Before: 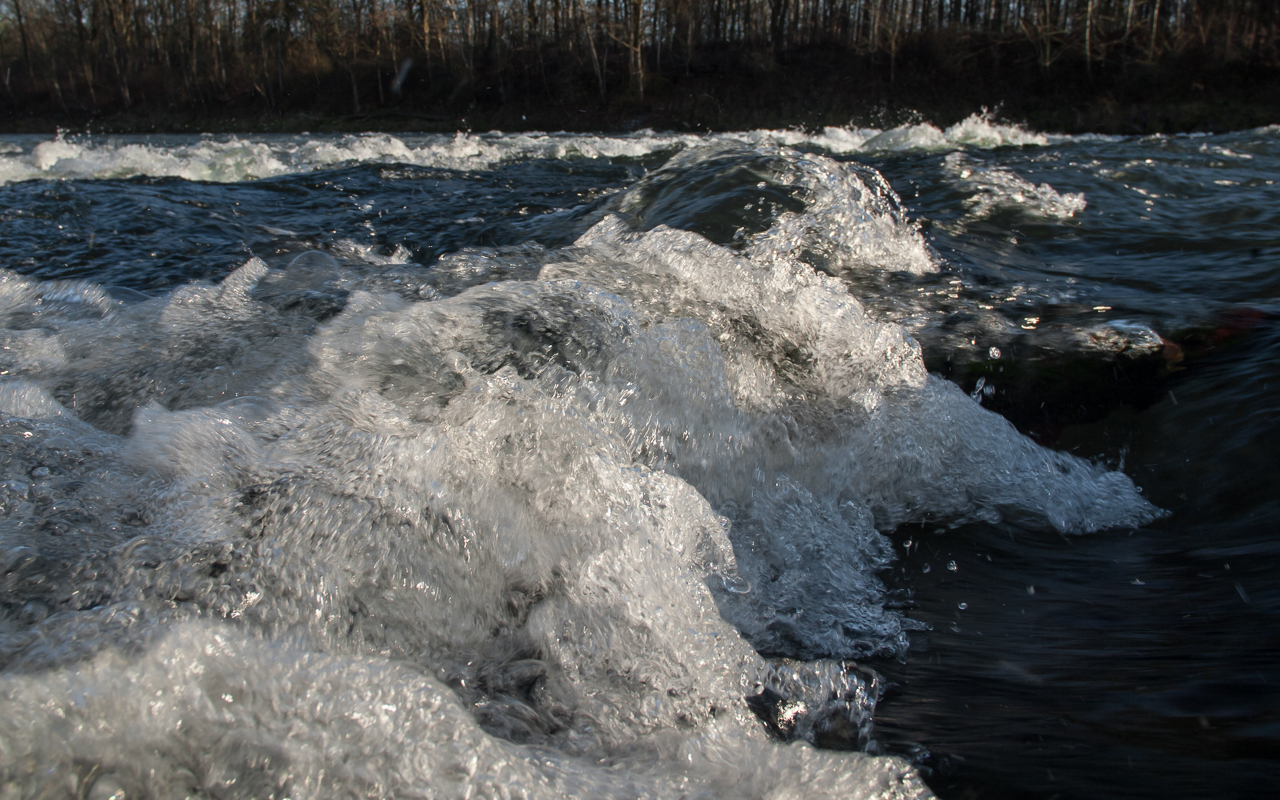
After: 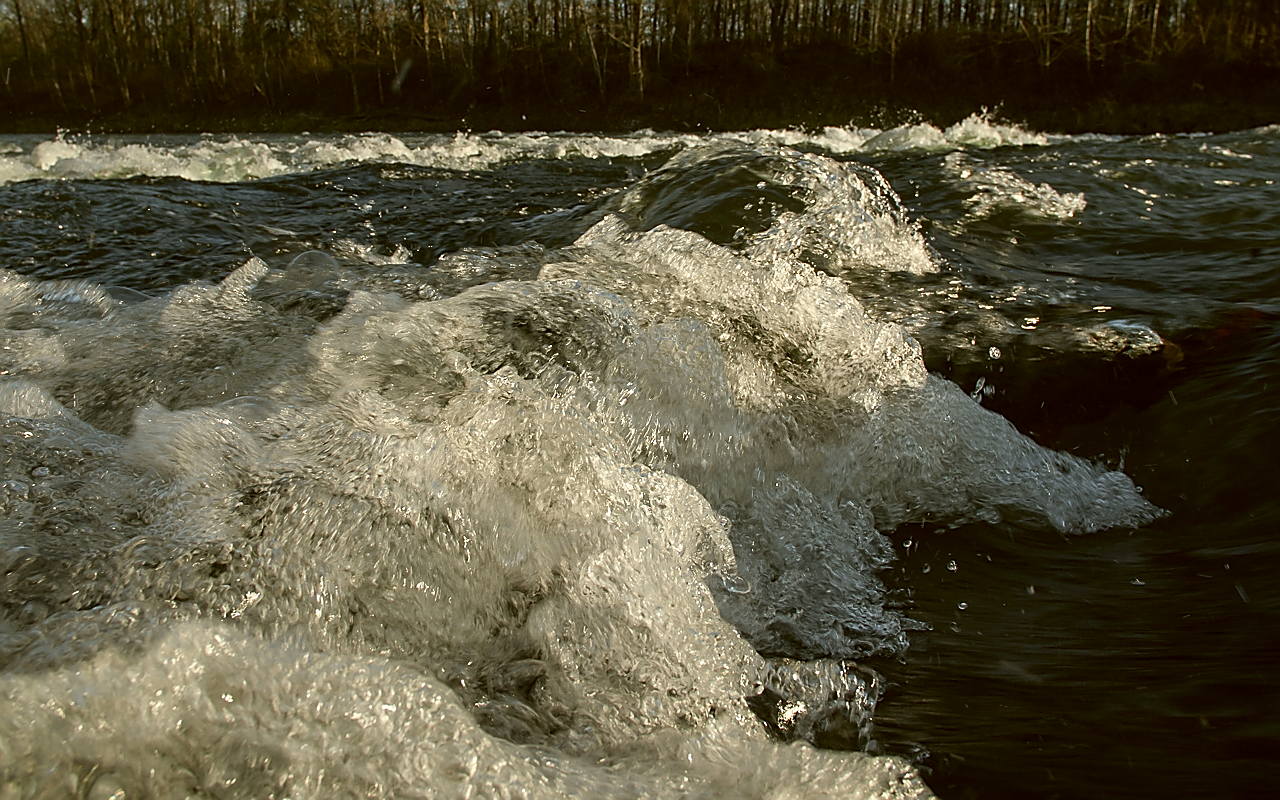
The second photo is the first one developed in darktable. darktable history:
color correction: highlights a* -1.43, highlights b* 10.12, shadows a* 0.395, shadows b* 19.35
sharpen: radius 1.4, amount 1.25, threshold 0.7
